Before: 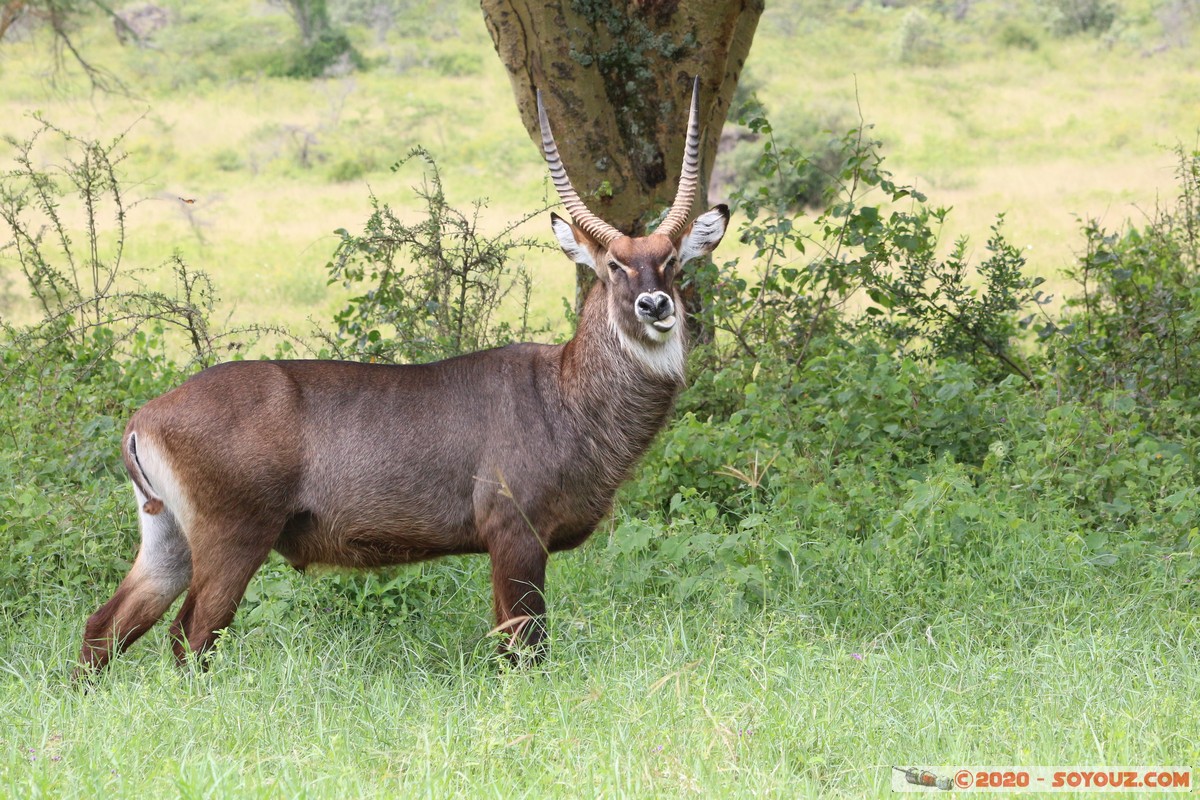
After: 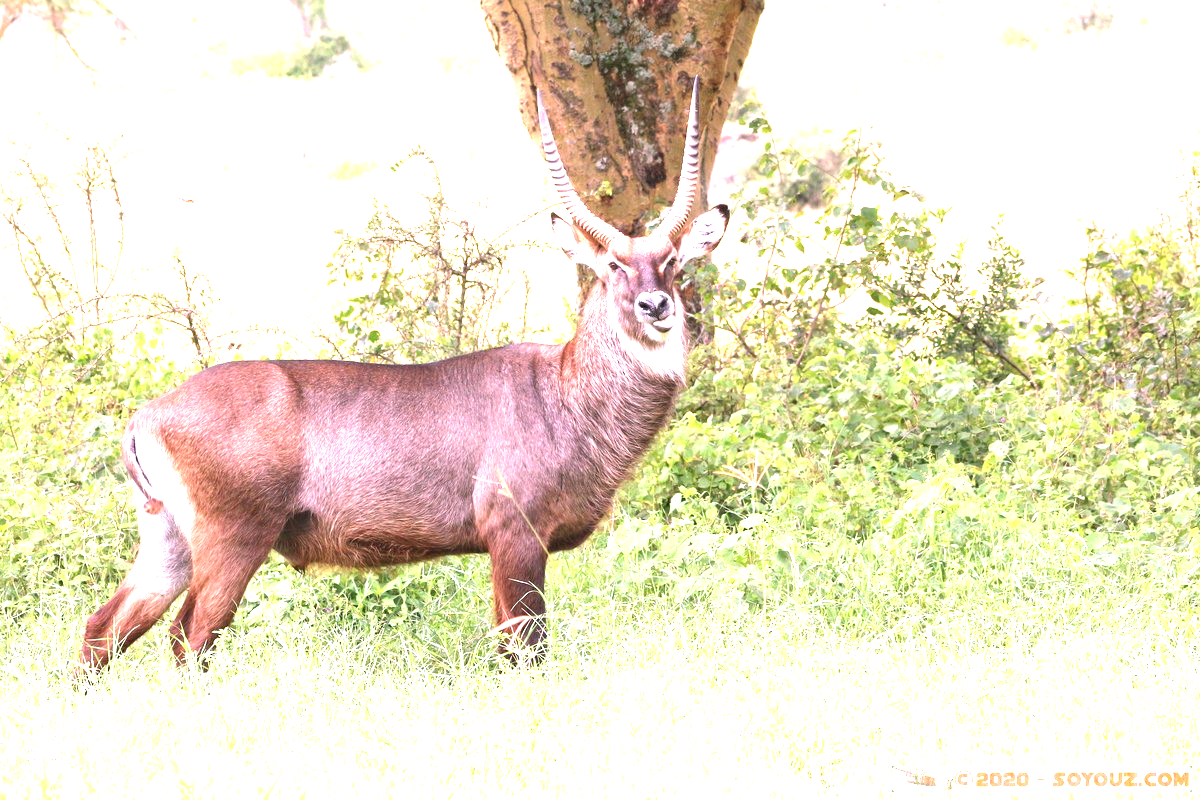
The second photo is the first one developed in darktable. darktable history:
exposure: black level correction 0.001, exposure 1.735 EV, compensate highlight preservation false
white balance: red 1.188, blue 1.11
